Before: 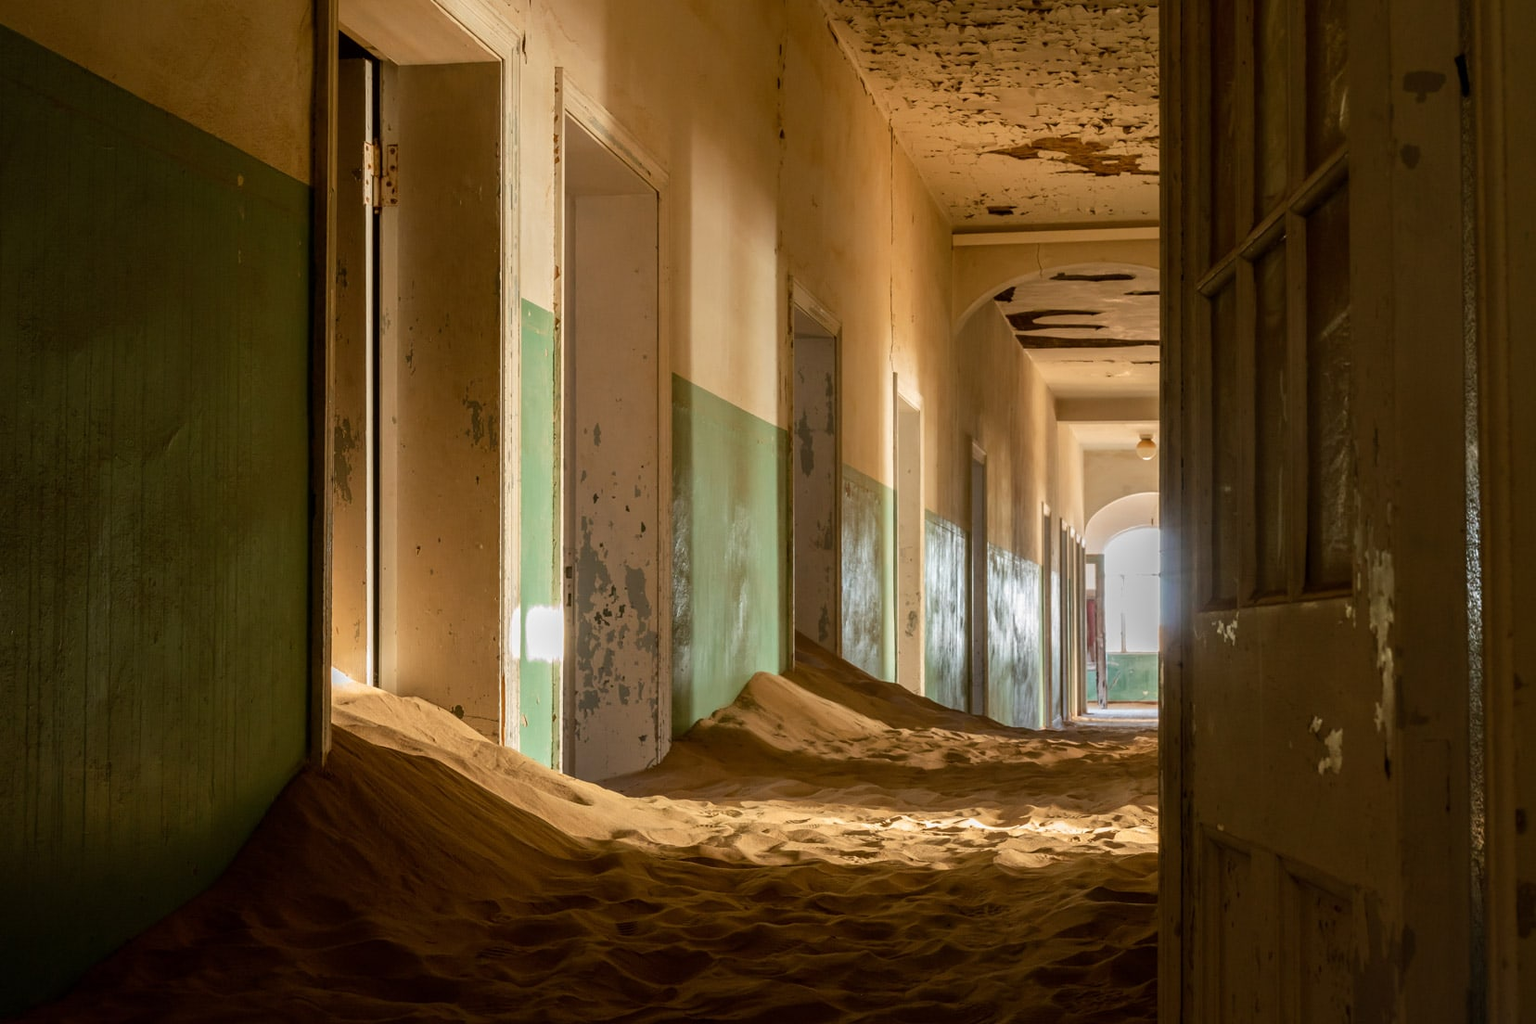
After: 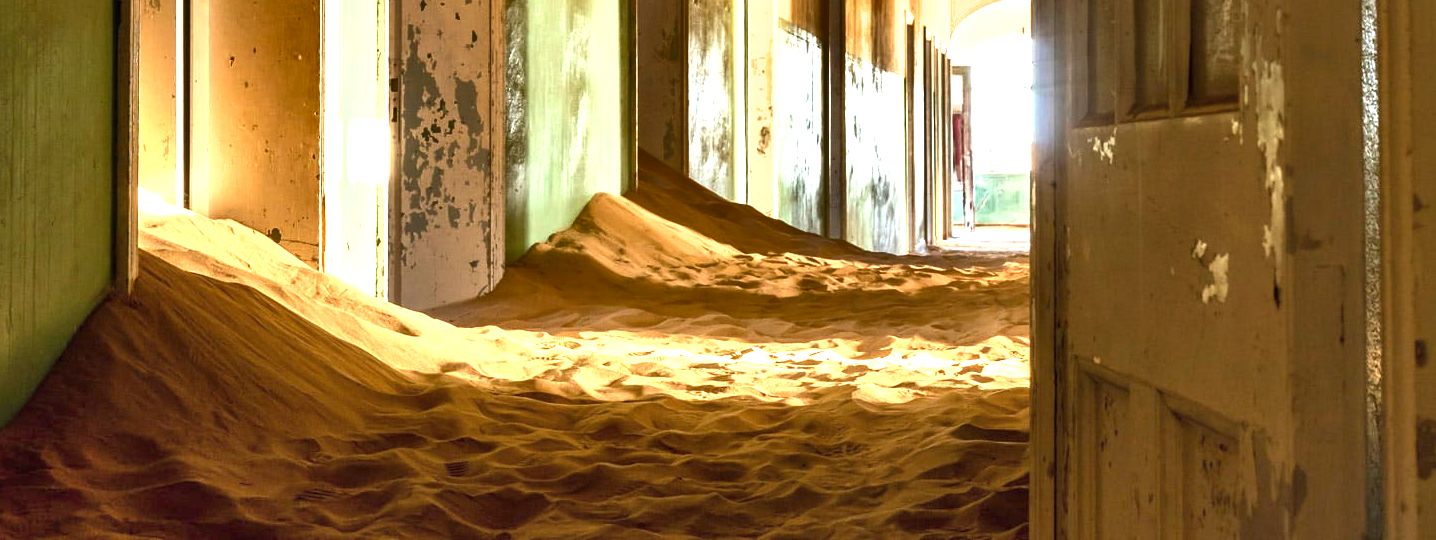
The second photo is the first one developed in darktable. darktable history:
crop and rotate: left 13.282%, top 48.259%, bottom 2.786%
shadows and highlights: shadows 58.78, highlights -60.42, soften with gaussian
exposure: black level correction 0, exposure 1.669 EV, compensate exposure bias true, compensate highlight preservation false
